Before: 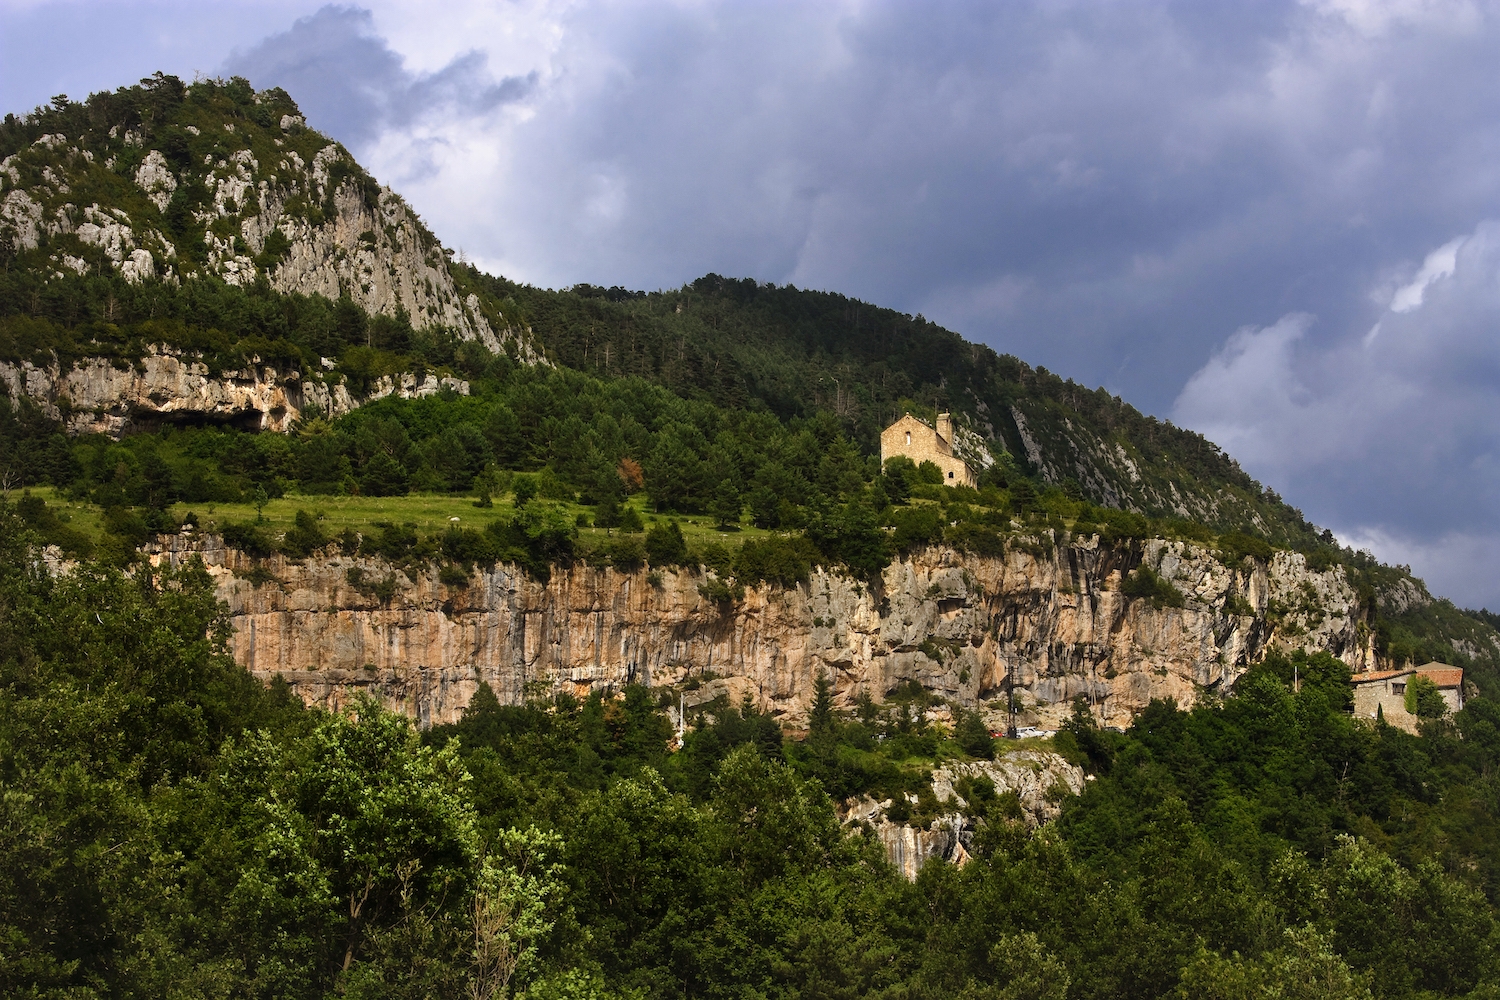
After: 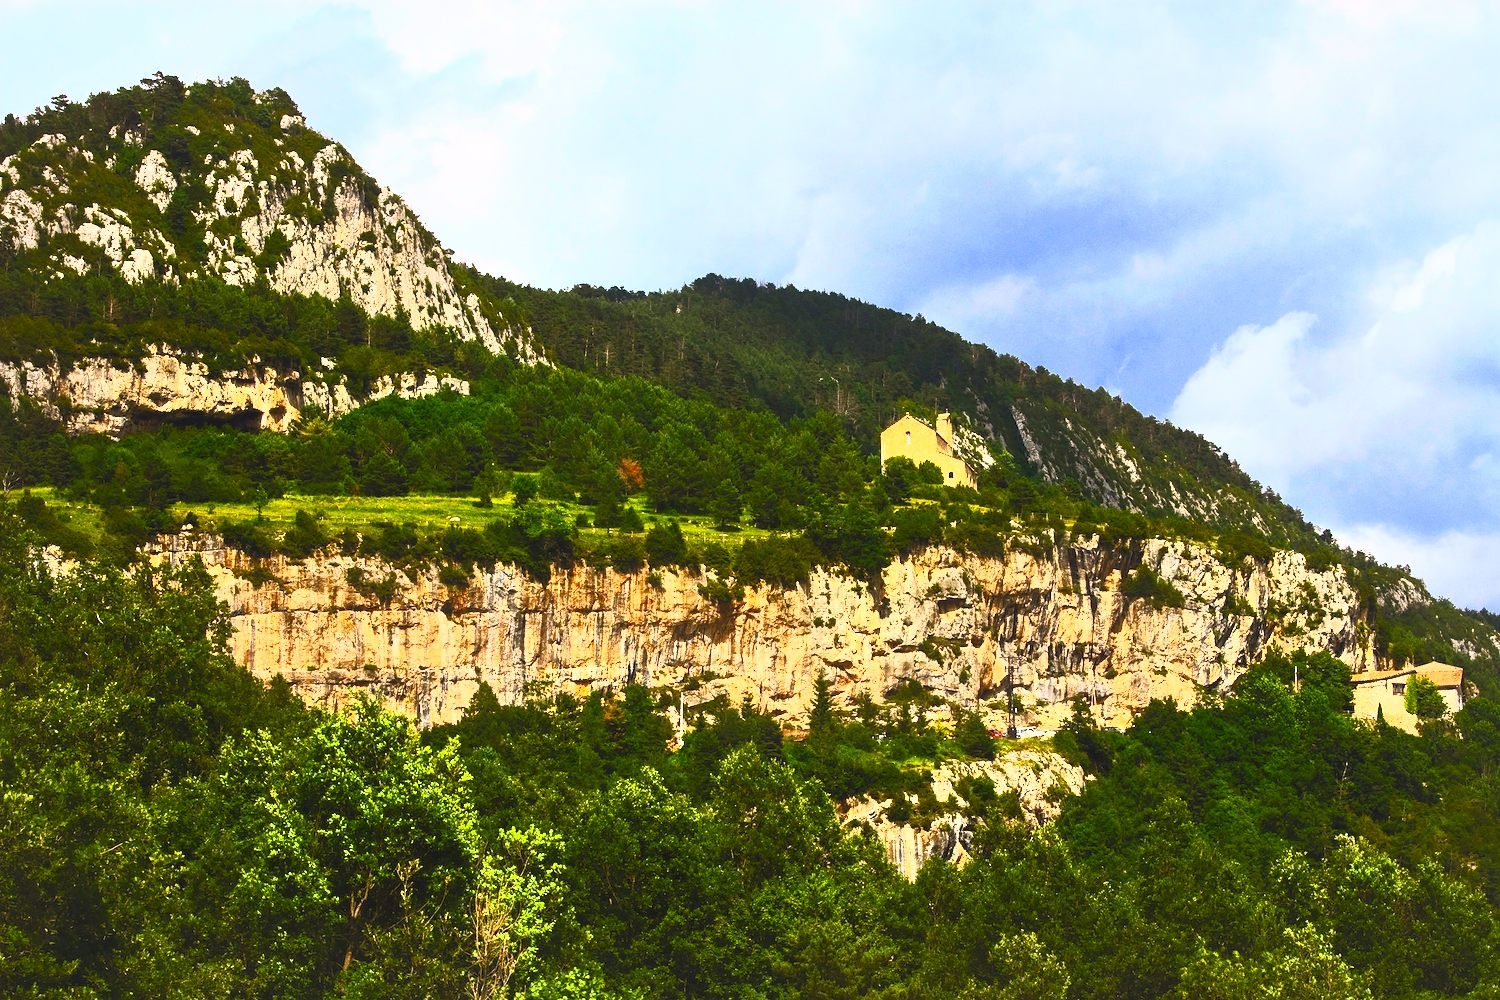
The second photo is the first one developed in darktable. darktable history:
contrast brightness saturation: contrast 0.982, brightness 0.987, saturation 1
